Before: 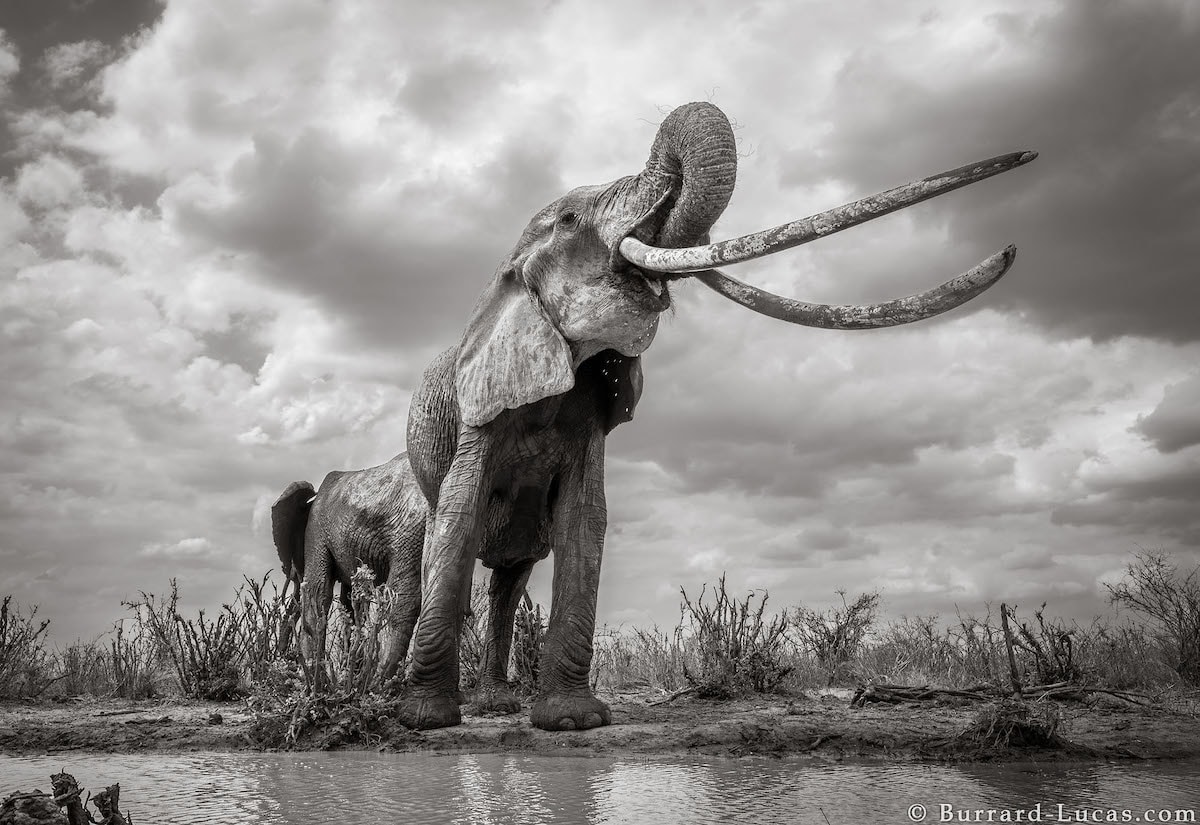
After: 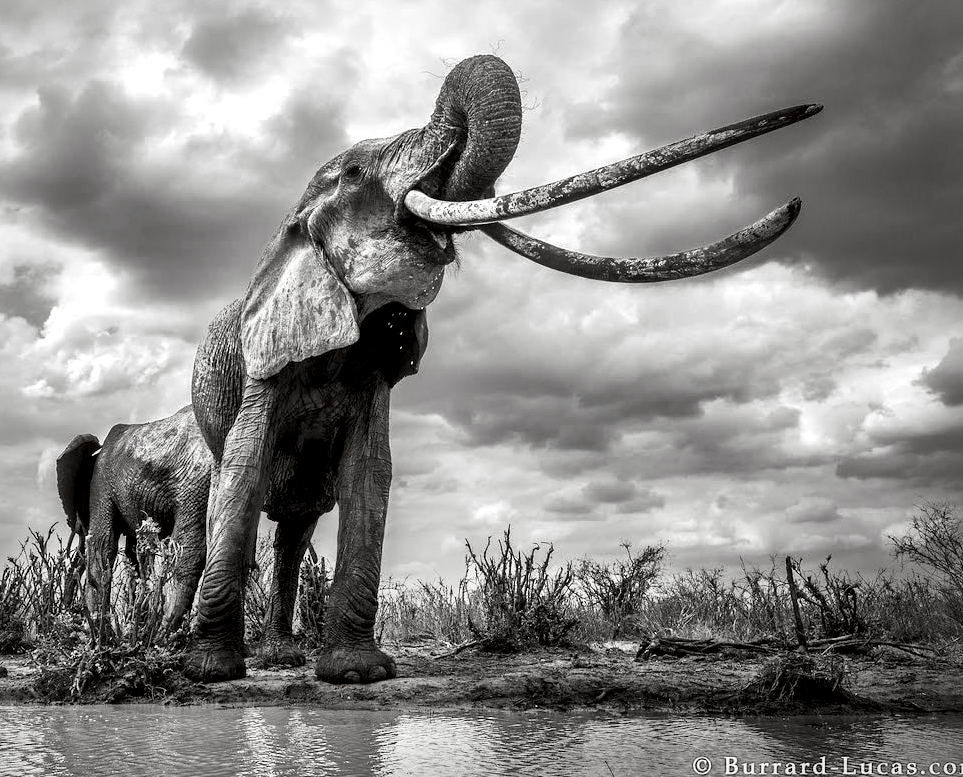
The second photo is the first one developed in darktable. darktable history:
color zones: curves: ch0 [(0, 0.613) (0.01, 0.613) (0.245, 0.448) (0.498, 0.529) (0.642, 0.665) (0.879, 0.777) (0.99, 0.613)]; ch1 [(0, 0.035) (0.121, 0.189) (0.259, 0.197) (0.415, 0.061) (0.589, 0.022) (0.732, 0.022) (0.857, 0.026) (0.991, 0.053)]
crop and rotate: left 17.959%, top 5.771%, right 1.742%
local contrast: mode bilateral grid, contrast 44, coarseness 69, detail 214%, midtone range 0.2
